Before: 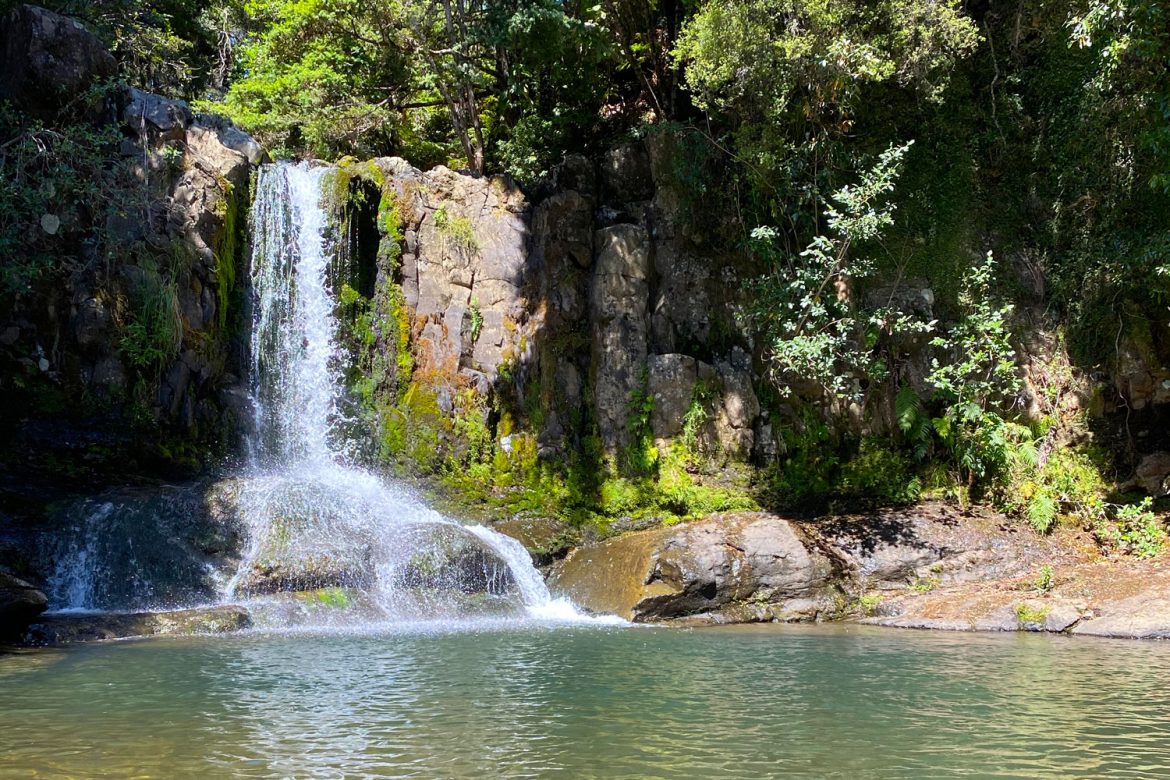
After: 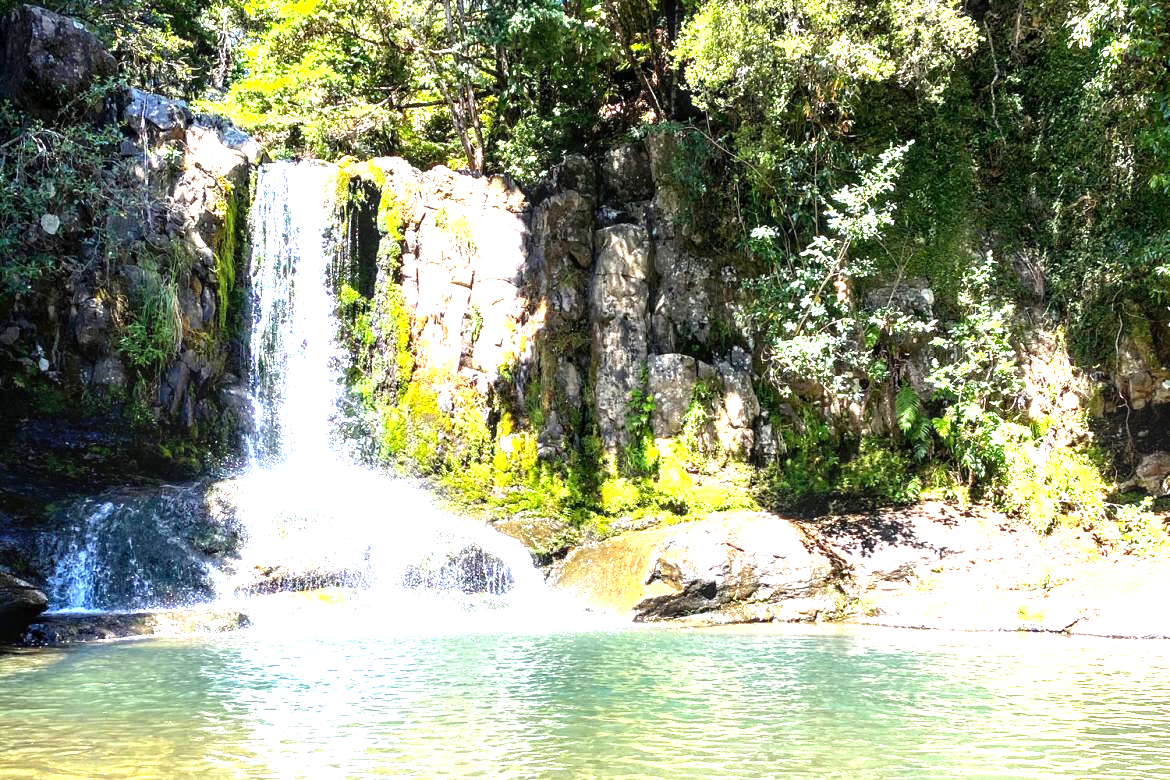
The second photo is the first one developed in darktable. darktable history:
tone equalizer: -8 EV -0.396 EV, -7 EV -0.384 EV, -6 EV -0.327 EV, -5 EV -0.232 EV, -3 EV 0.209 EV, -2 EV 0.339 EV, -1 EV 0.406 EV, +0 EV 0.392 EV, edges refinement/feathering 500, mask exposure compensation -1.57 EV, preserve details no
local contrast: detail 130%
exposure: black level correction 0.001, exposure 1.715 EV, compensate highlight preservation false
